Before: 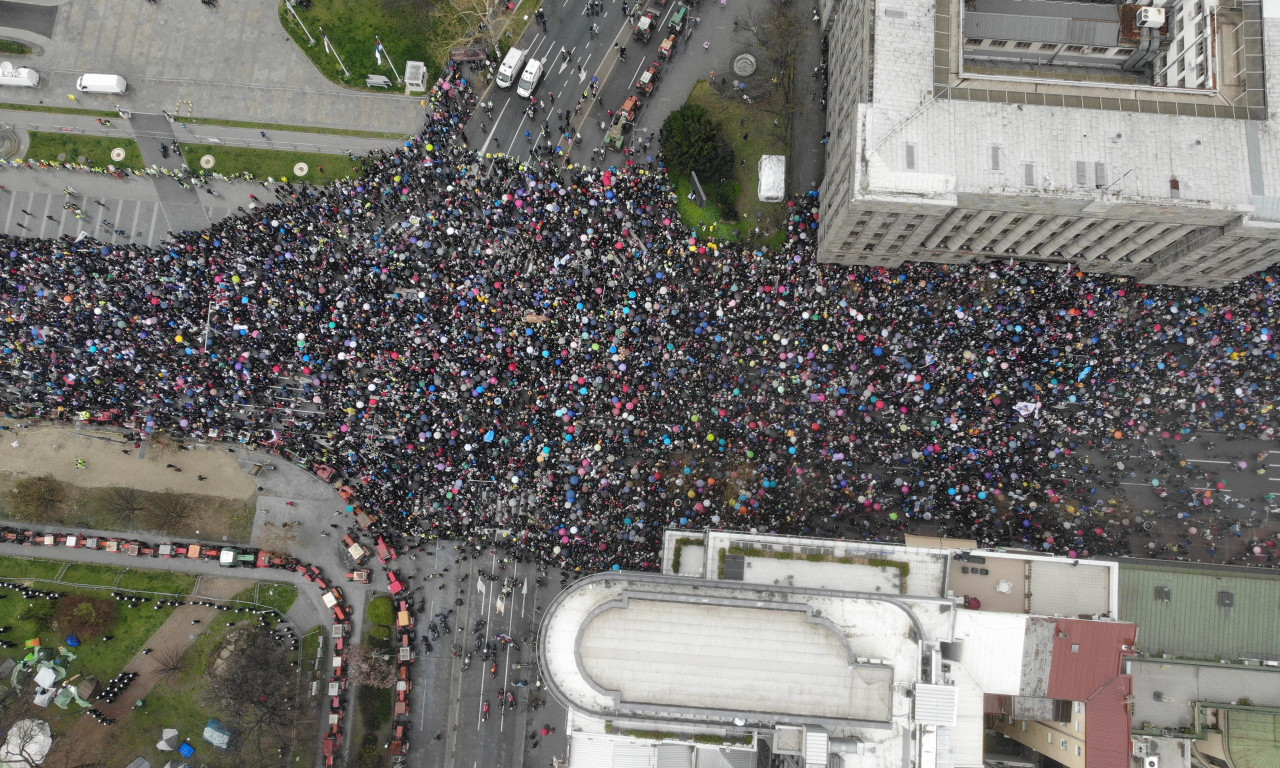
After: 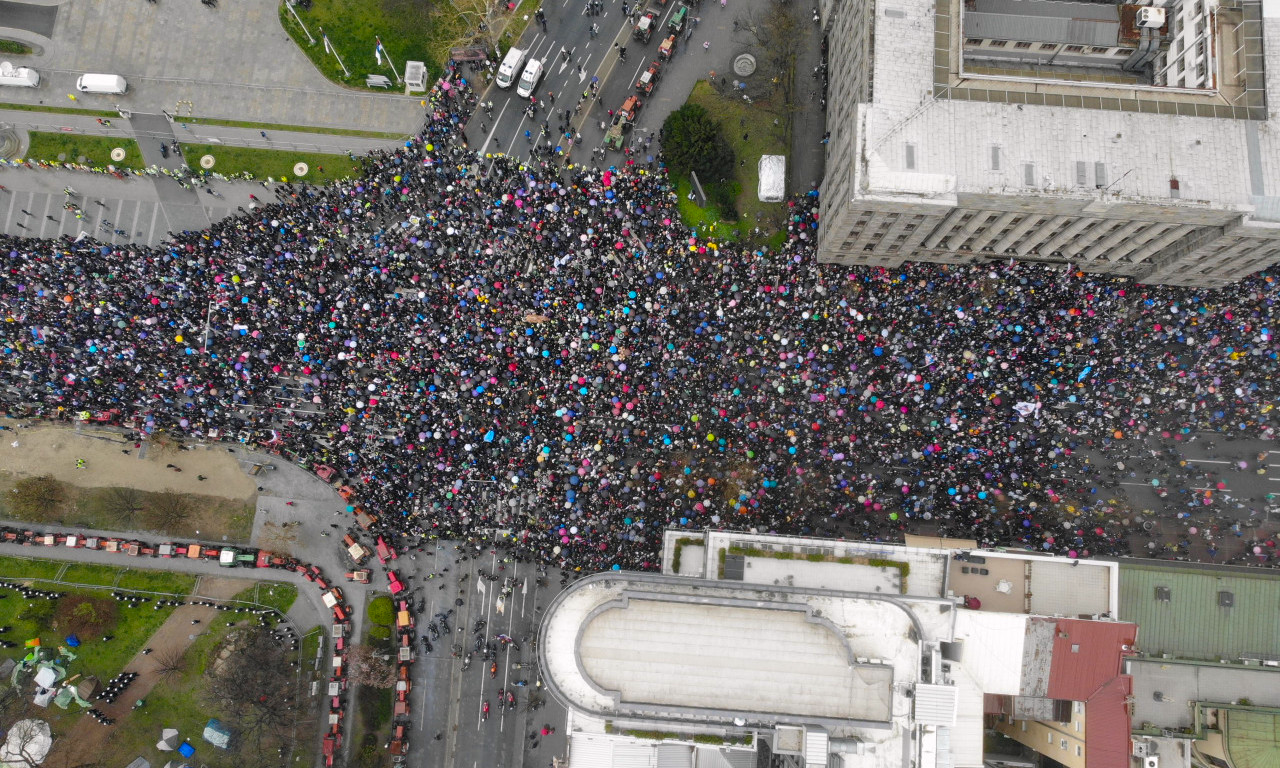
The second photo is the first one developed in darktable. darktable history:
color balance rgb: highlights gain › chroma 0.286%, highlights gain › hue 330.25°, perceptual saturation grading › global saturation 29.365%, global vibrance 10.007%
